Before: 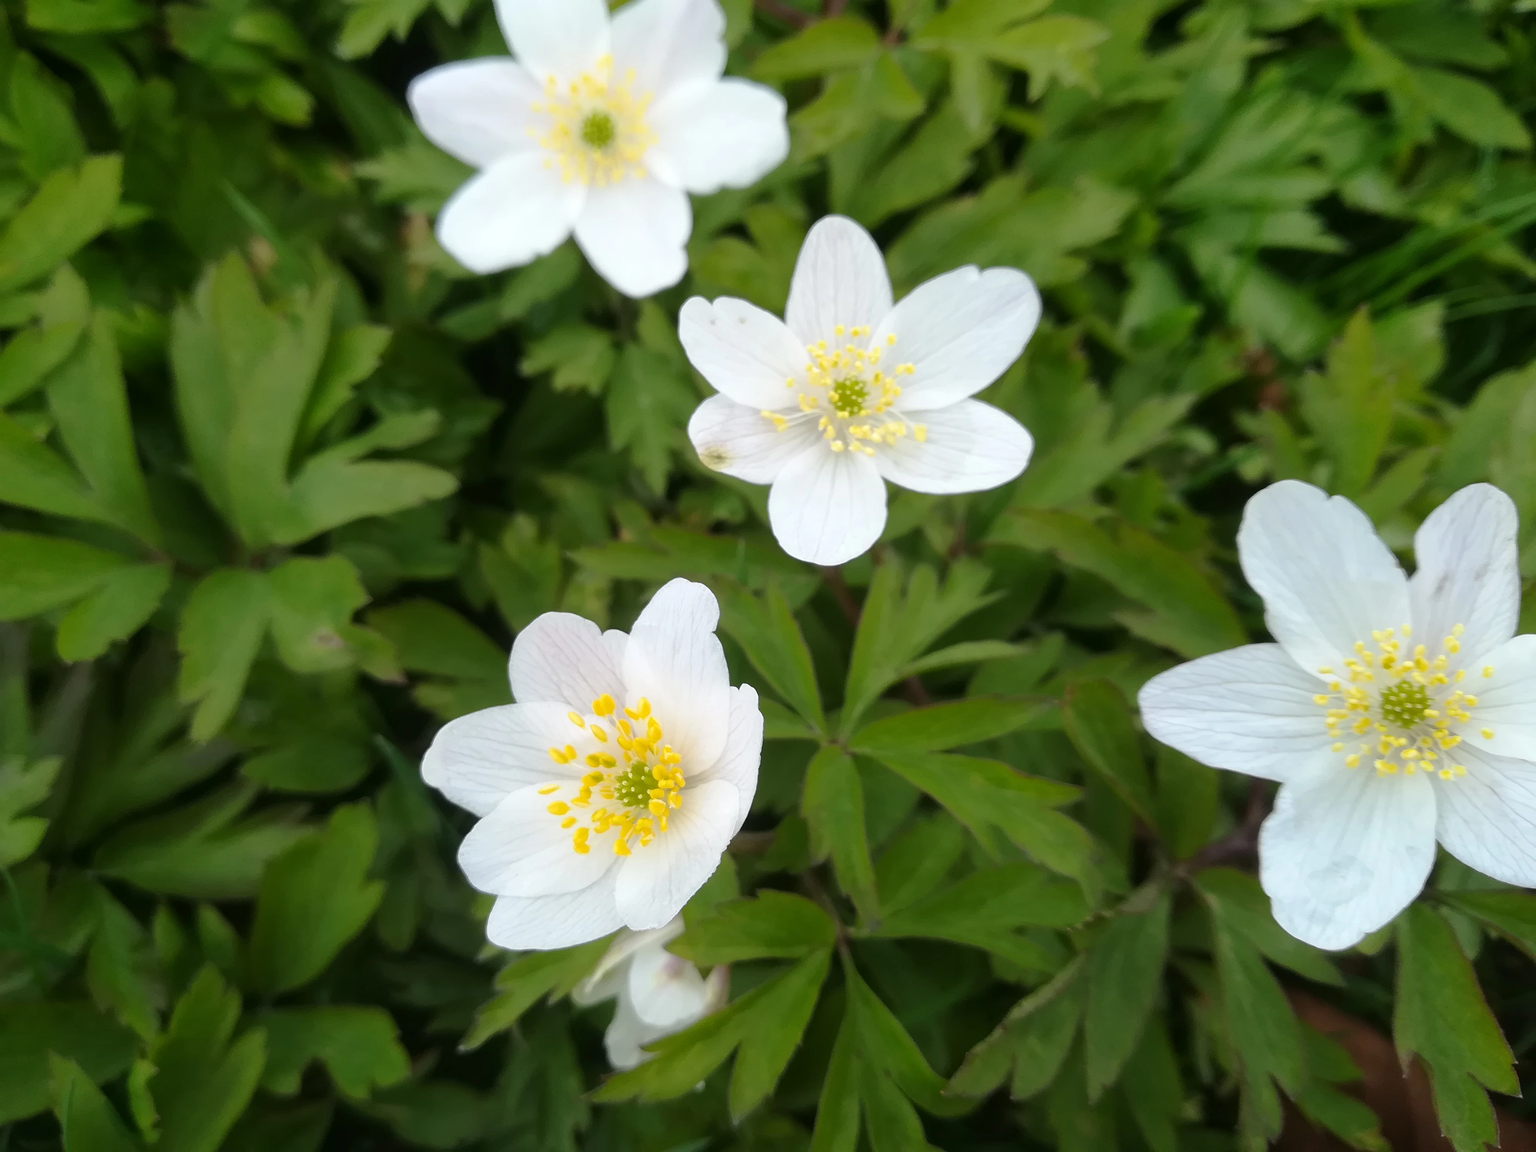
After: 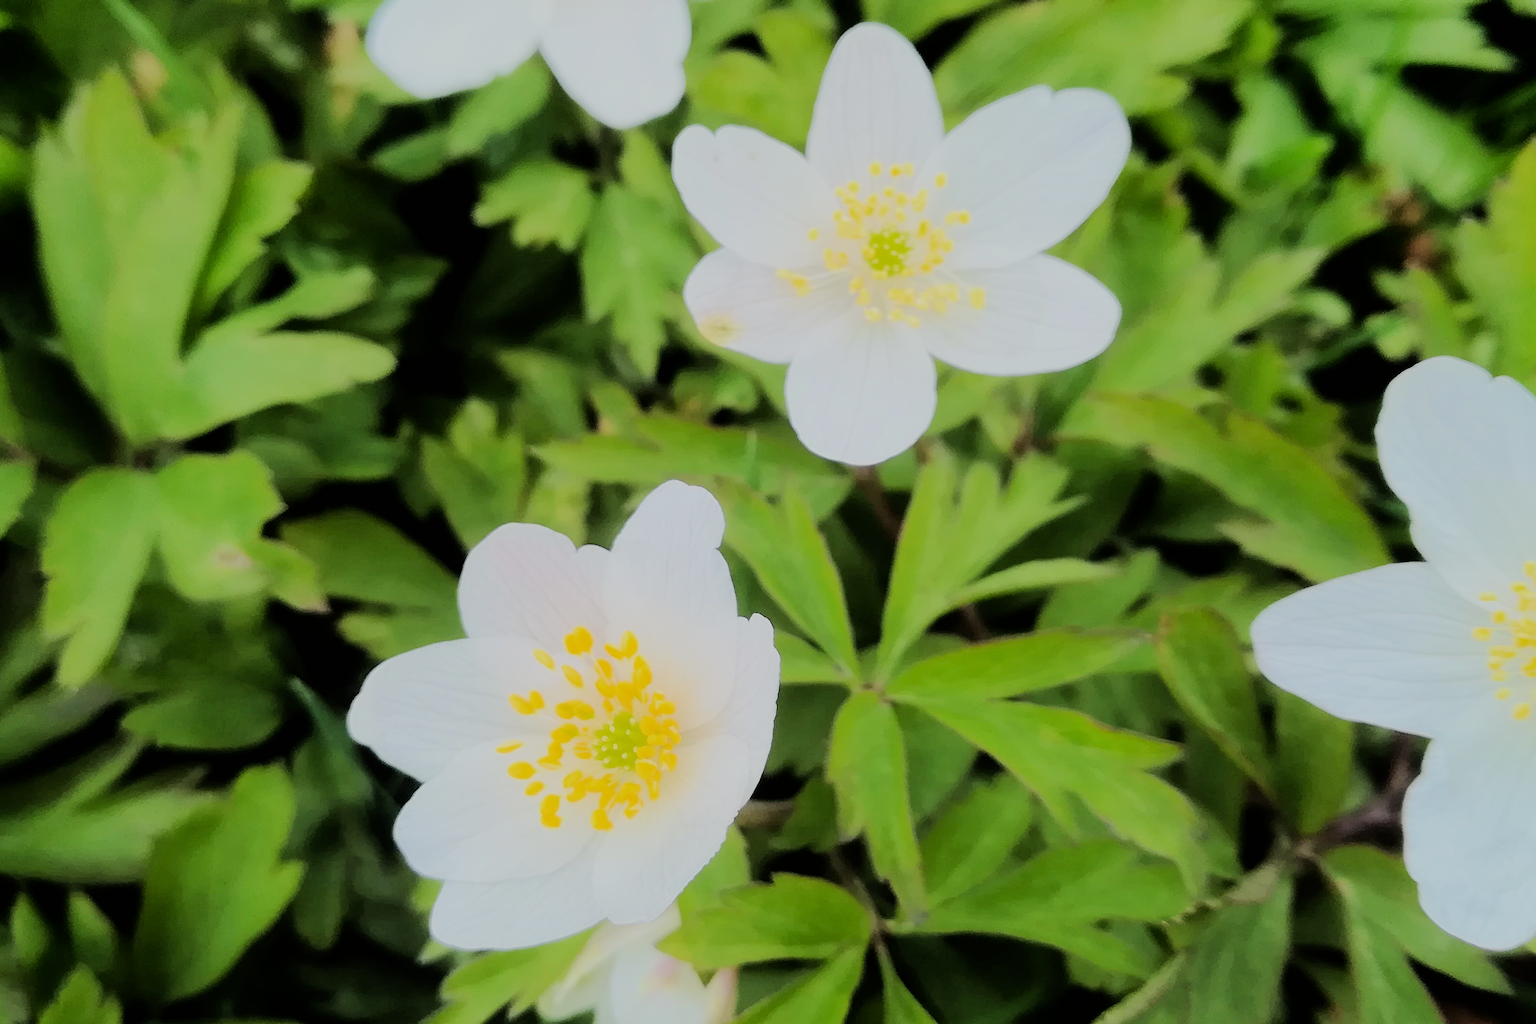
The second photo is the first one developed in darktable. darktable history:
crop: left 9.422%, top 17.074%, right 11.162%, bottom 12.313%
filmic rgb: black relative exposure -6.06 EV, white relative exposure 6.97 EV, hardness 2.26, color science v6 (2022)
exposure: compensate highlight preservation false
tone equalizer: -7 EV 0.159 EV, -6 EV 0.598 EV, -5 EV 1.19 EV, -4 EV 1.32 EV, -3 EV 1.14 EV, -2 EV 0.6 EV, -1 EV 0.148 EV, edges refinement/feathering 500, mask exposure compensation -1.57 EV, preserve details no
